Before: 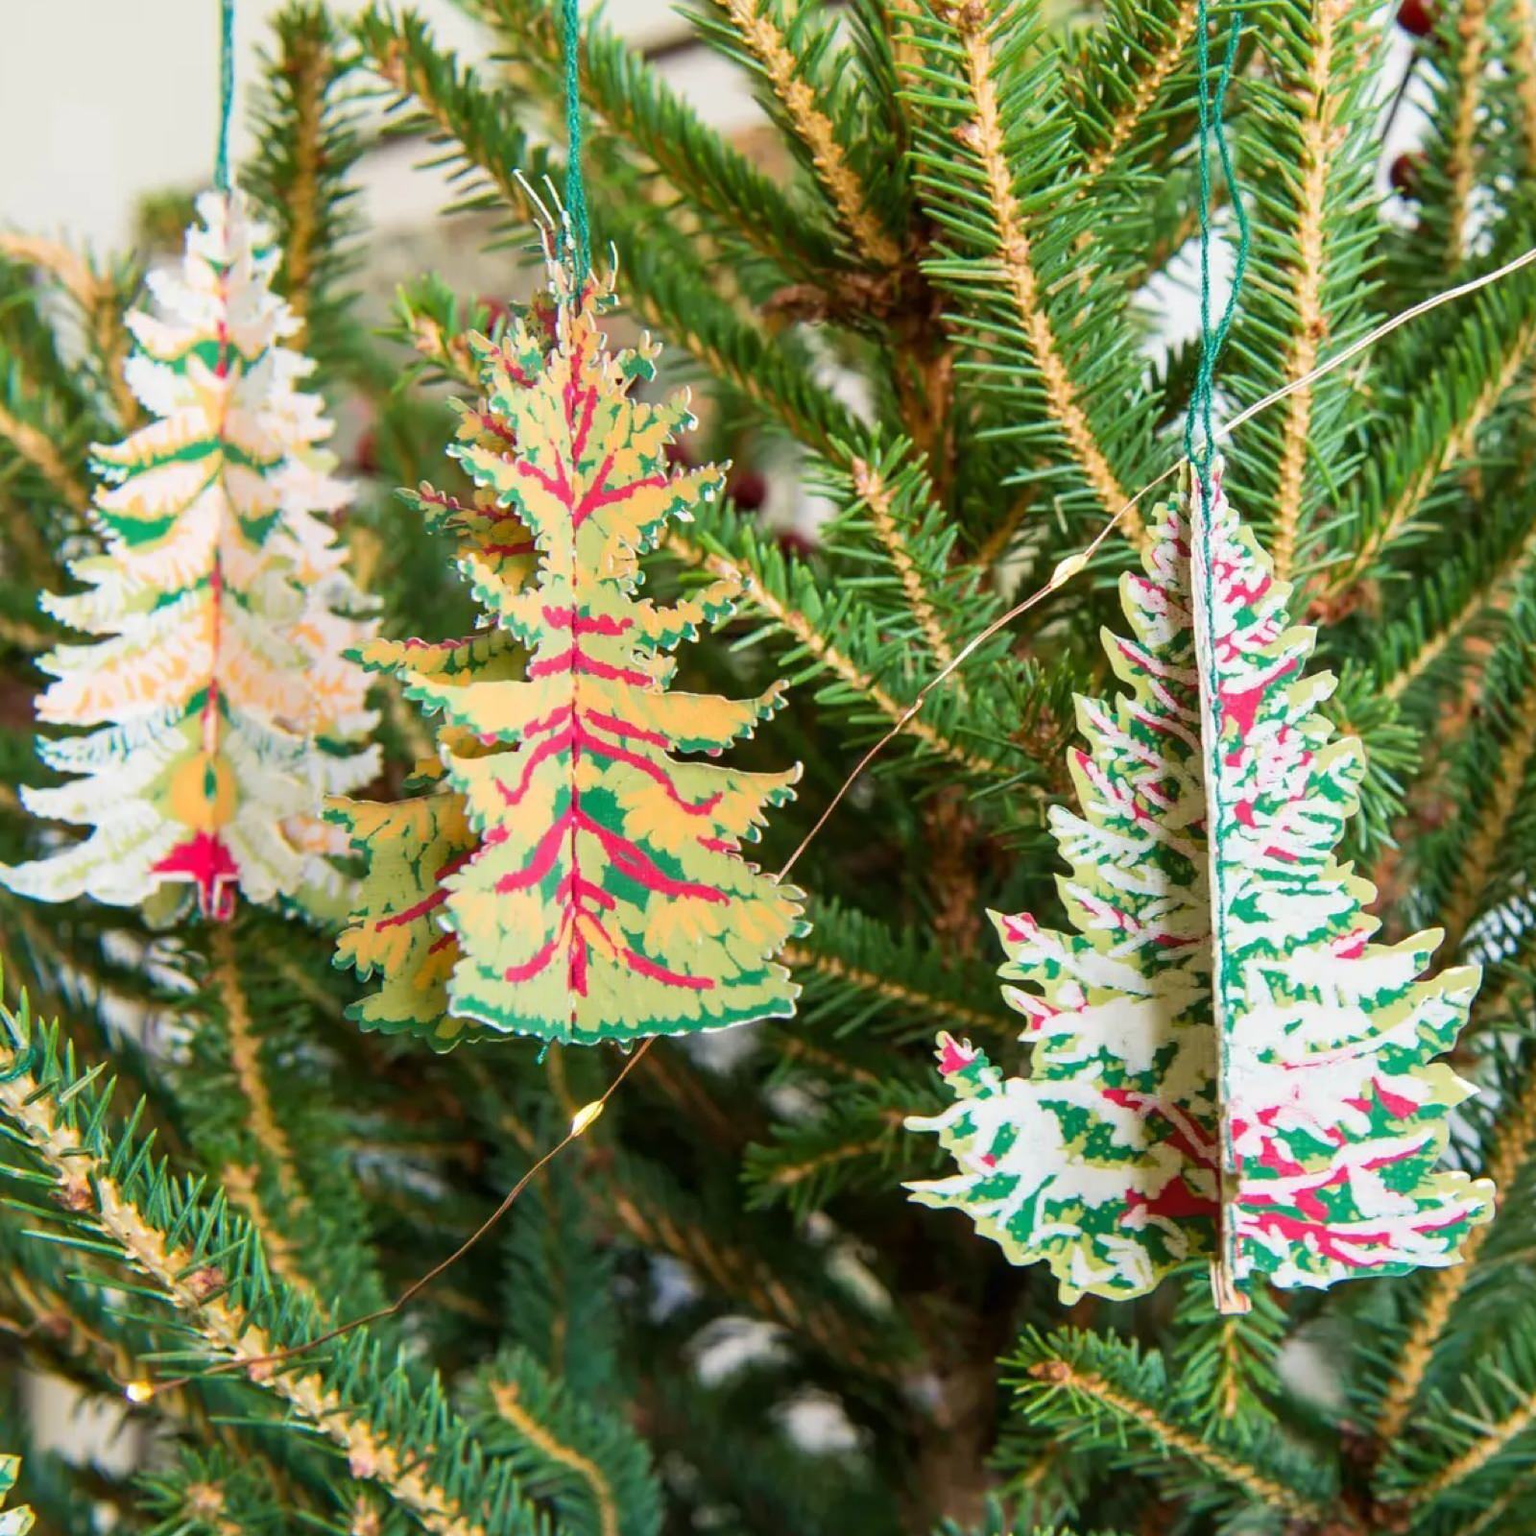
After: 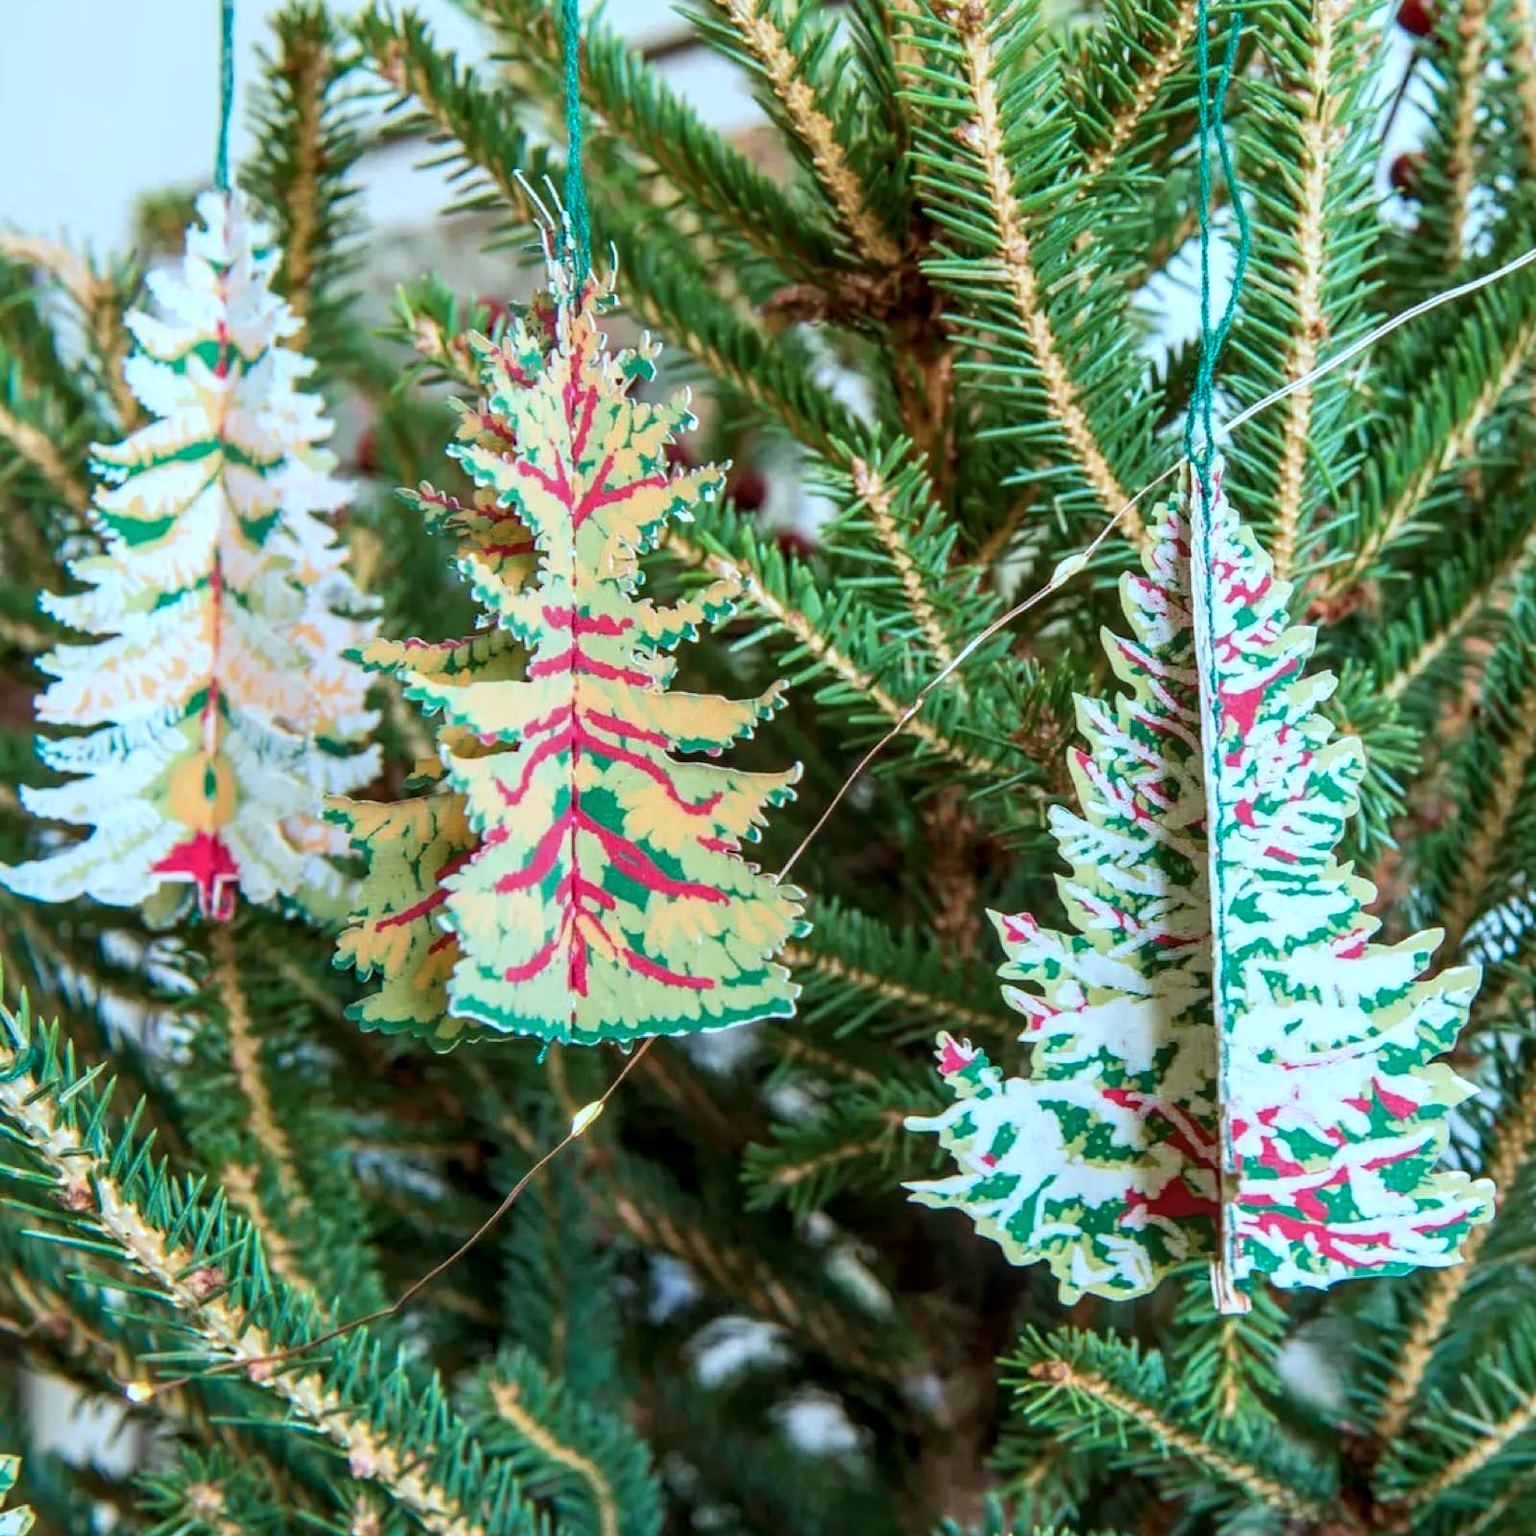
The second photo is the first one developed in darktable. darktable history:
local contrast: detail 130%
color correction: highlights a* -9.73, highlights b* -21.22
